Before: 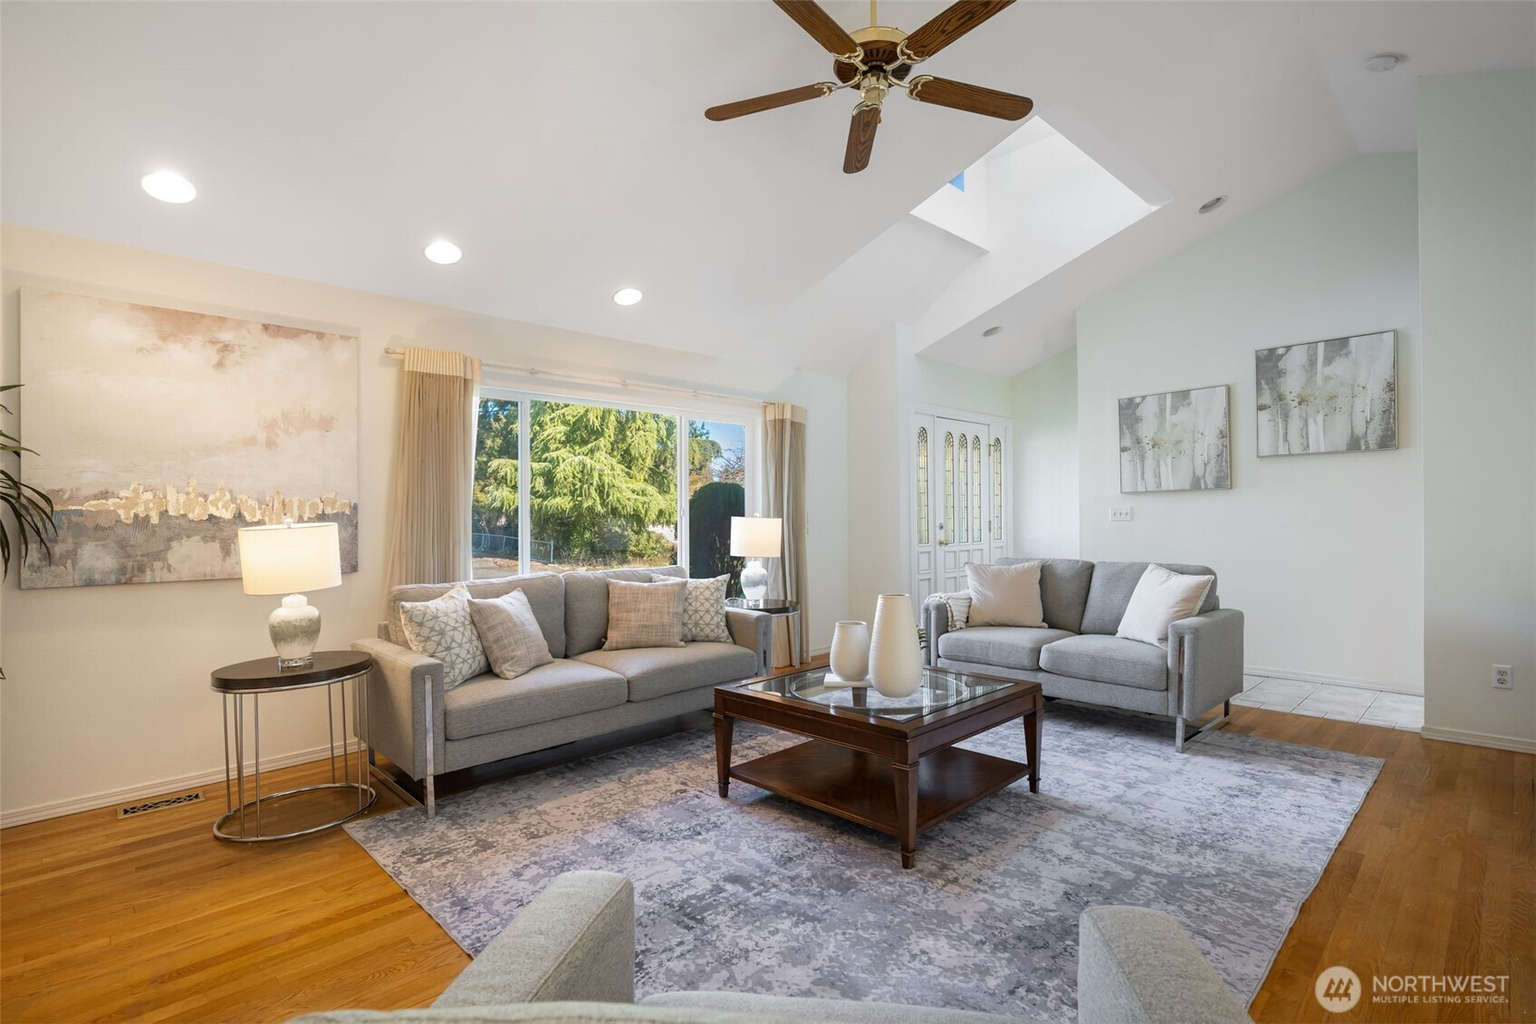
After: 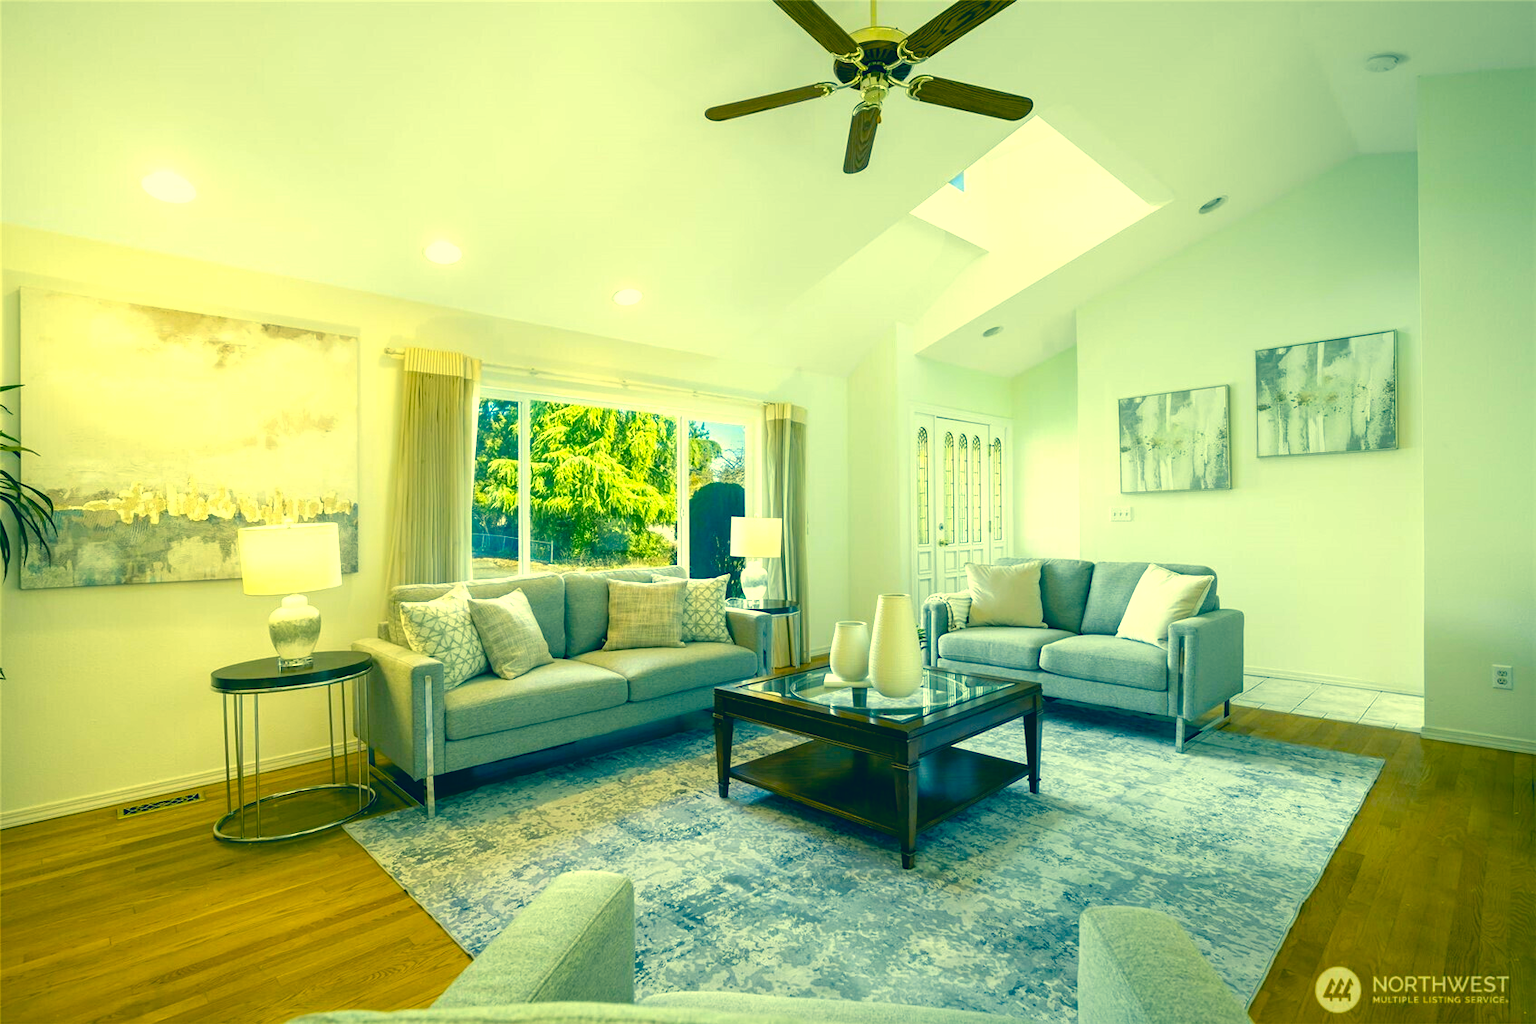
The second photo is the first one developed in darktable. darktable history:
color balance rgb: linear chroma grading › shadows -2.2%, linear chroma grading › highlights -15%, linear chroma grading › global chroma -10%, linear chroma grading › mid-tones -10%, perceptual saturation grading › global saturation 45%, perceptual saturation grading › highlights -50%, perceptual saturation grading › shadows 30%, perceptual brilliance grading › global brilliance 18%, global vibrance 45%
color correction: highlights a* -15.58, highlights b* 40, shadows a* -40, shadows b* -26.18
